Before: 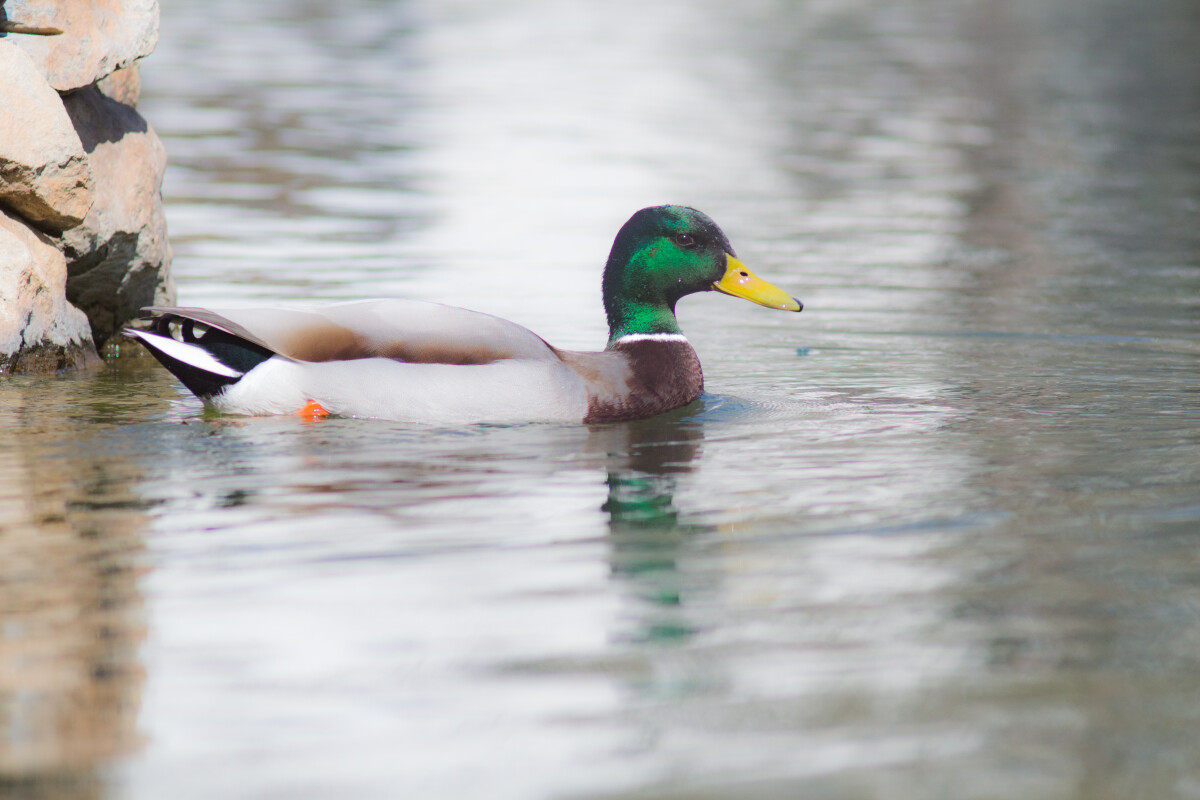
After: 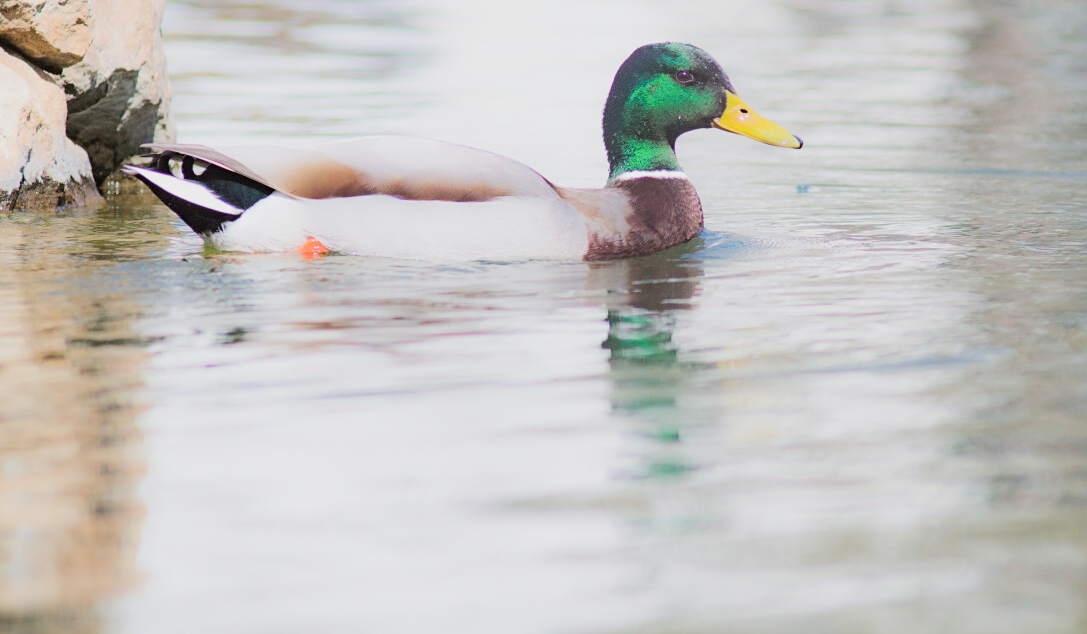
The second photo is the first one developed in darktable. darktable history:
sharpen: amount 0.2
exposure: black level correction 0, exposure 1.001 EV, compensate exposure bias true, compensate highlight preservation false
shadows and highlights: radius 330.59, shadows 53.61, highlights -98.73, compress 94.48%, soften with gaussian
crop: top 20.418%, right 9.399%, bottom 0.218%
filmic rgb: black relative exposure -7.36 EV, white relative exposure 5.05 EV, hardness 3.2
